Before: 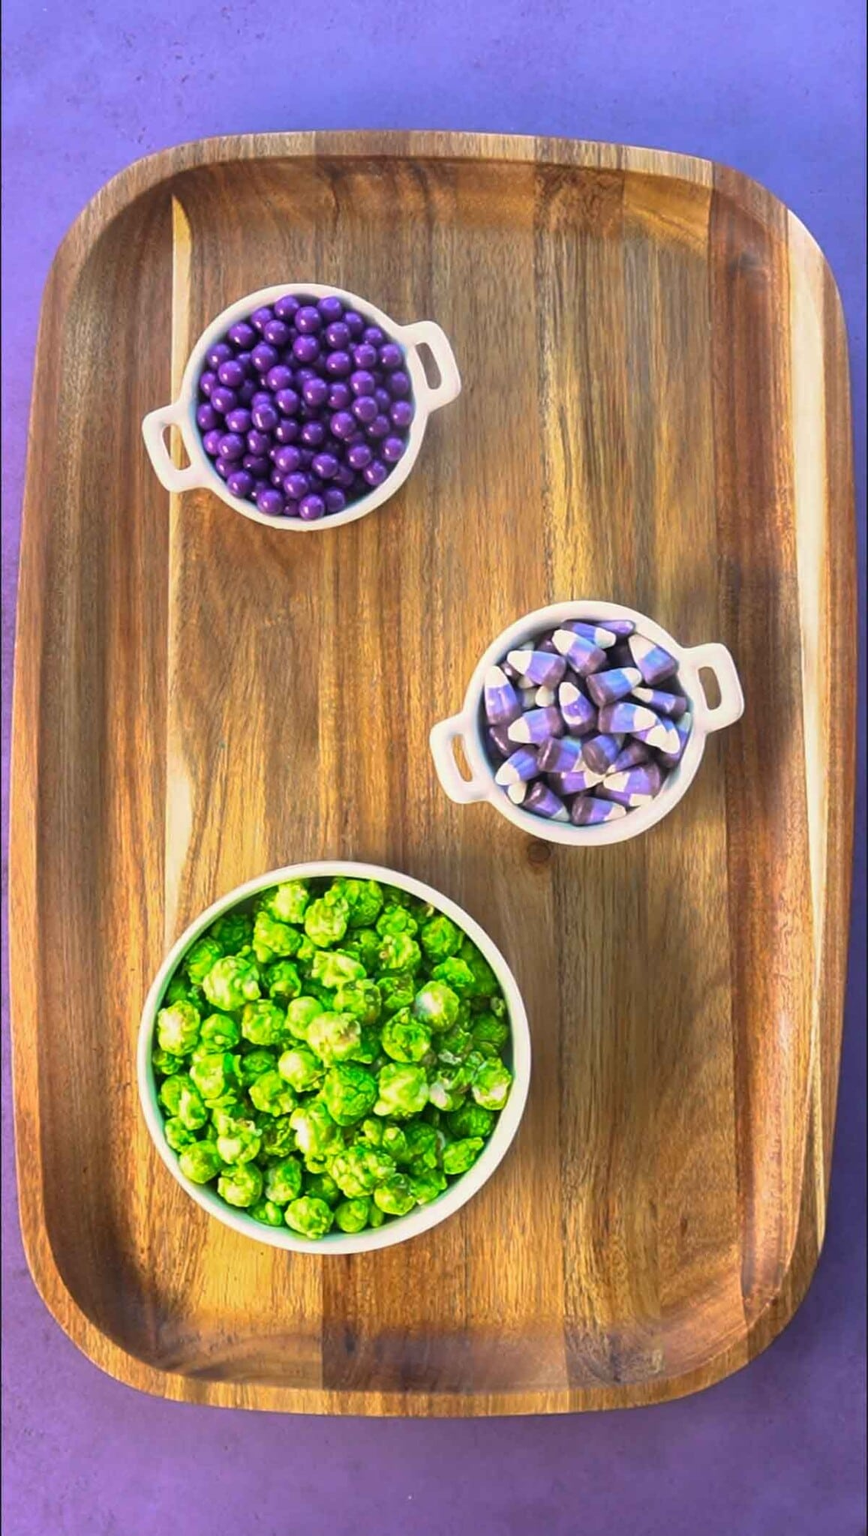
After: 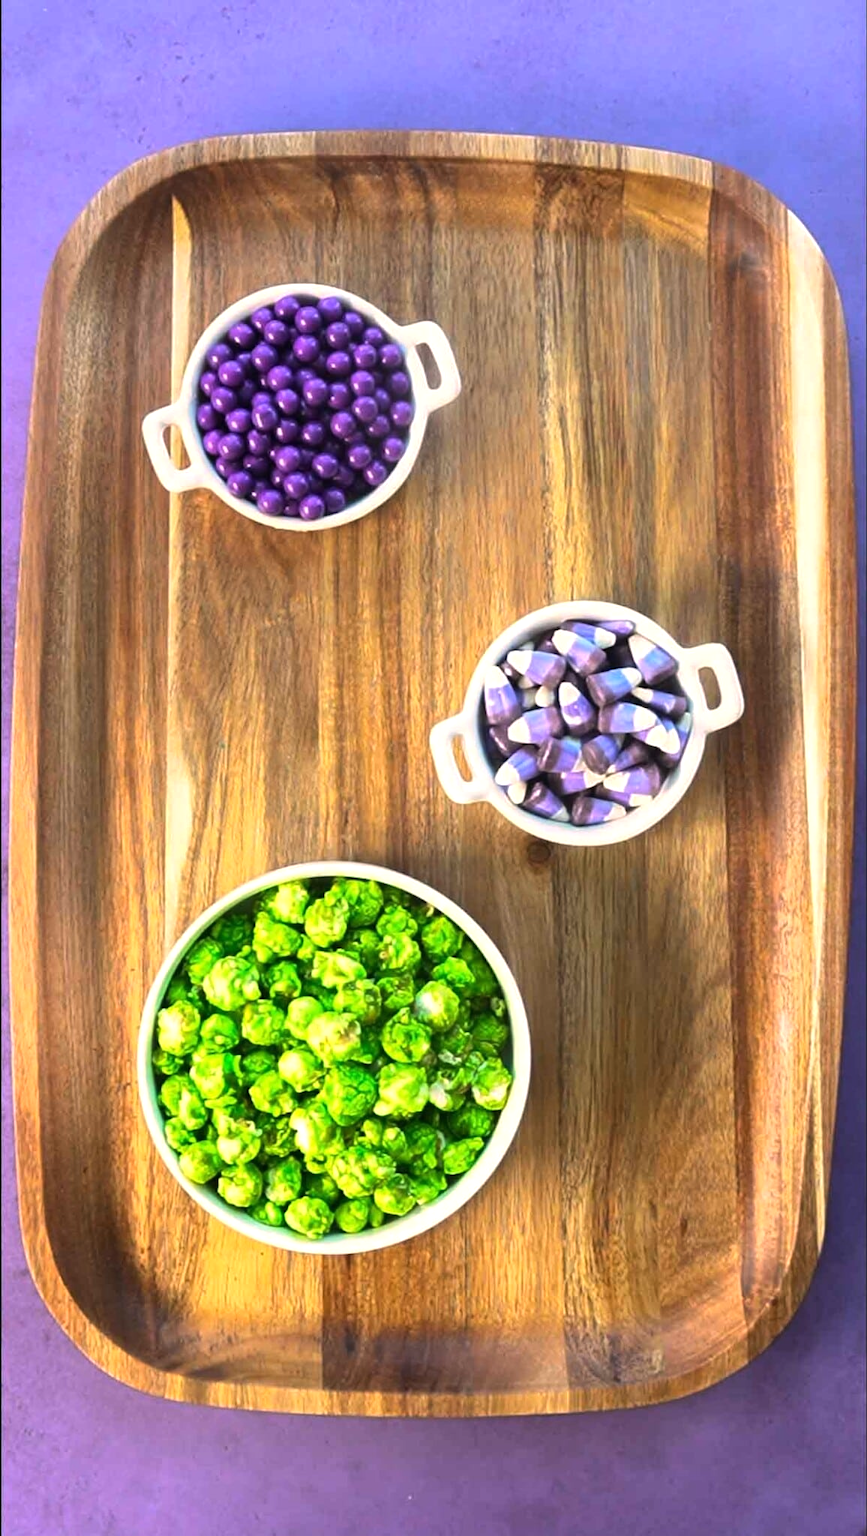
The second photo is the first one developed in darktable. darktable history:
tone equalizer: -8 EV -0.417 EV, -7 EV -0.389 EV, -6 EV -0.333 EV, -5 EV -0.222 EV, -3 EV 0.222 EV, -2 EV 0.333 EV, -1 EV 0.389 EV, +0 EV 0.417 EV, edges refinement/feathering 500, mask exposure compensation -1.57 EV, preserve details no
white balance: red 1.009, blue 0.985
